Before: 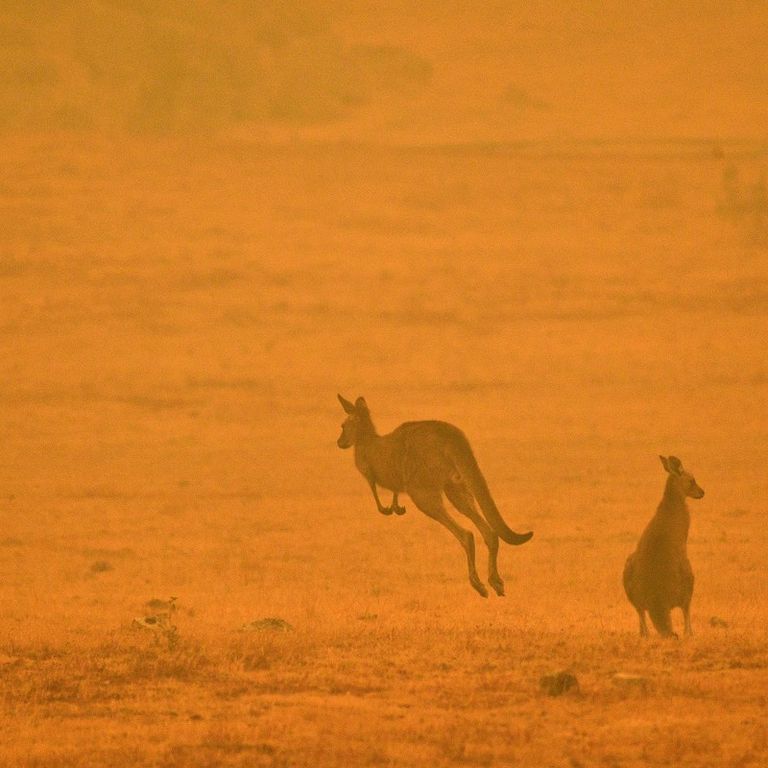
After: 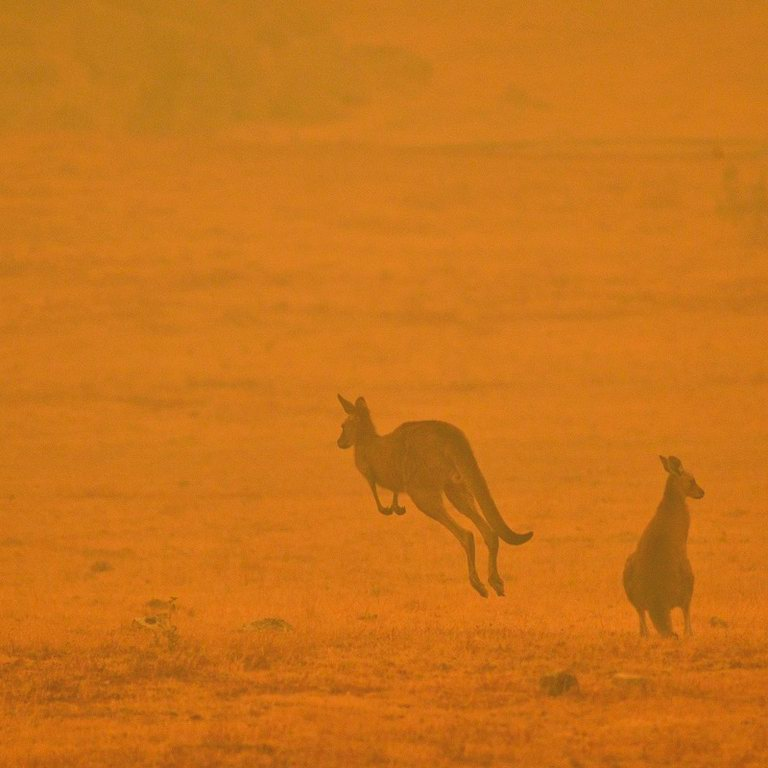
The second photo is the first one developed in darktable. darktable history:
color zones: curves: ch1 [(0.235, 0.558) (0.75, 0.5)]; ch2 [(0.25, 0.462) (0.749, 0.457)], mix -95.06%
contrast brightness saturation: contrast -0.272
